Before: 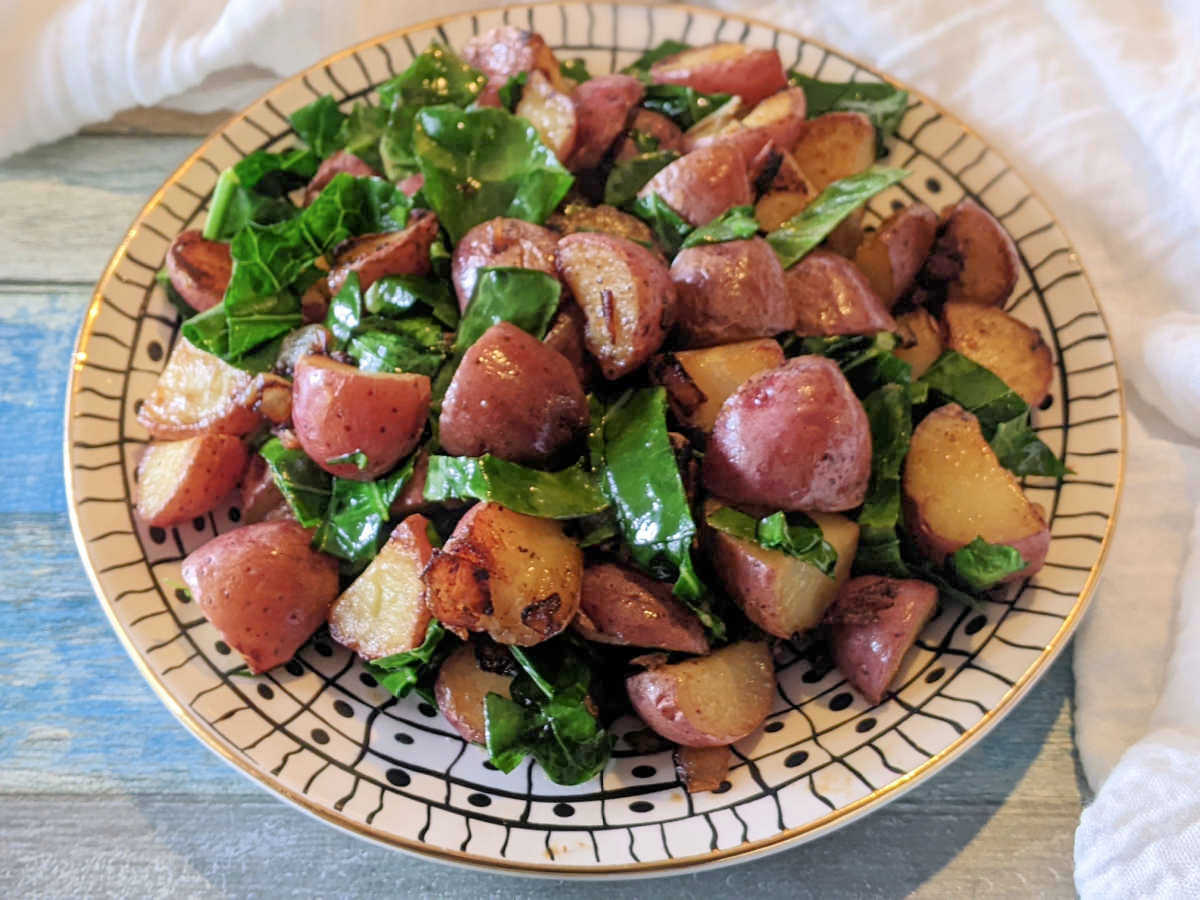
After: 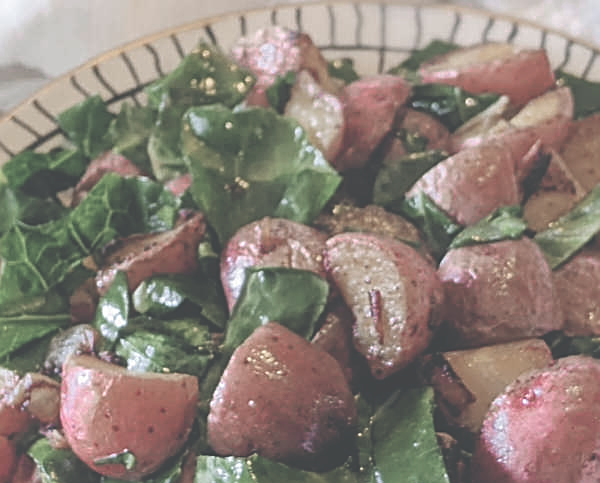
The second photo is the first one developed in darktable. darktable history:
crop: left 19.374%, right 30.591%, bottom 46.323%
exposure: black level correction -0.062, exposure -0.049 EV, compensate exposure bias true, compensate highlight preservation false
tone equalizer: edges refinement/feathering 500, mask exposure compensation -1.57 EV, preserve details no
color balance rgb: shadows lift › chroma 3.286%, shadows lift › hue 240.96°, perceptual saturation grading › global saturation 20%, perceptual saturation grading › highlights -24.768%, perceptual saturation grading › shadows 24.237%, global vibrance 9.348%
color zones: curves: ch0 [(0, 0.6) (0.129, 0.508) (0.193, 0.483) (0.429, 0.5) (0.571, 0.5) (0.714, 0.5) (0.857, 0.5) (1, 0.6)]; ch1 [(0, 0.481) (0.112, 0.245) (0.213, 0.223) (0.429, 0.233) (0.571, 0.231) (0.683, 0.242) (0.857, 0.296) (1, 0.481)]
sharpen: on, module defaults
